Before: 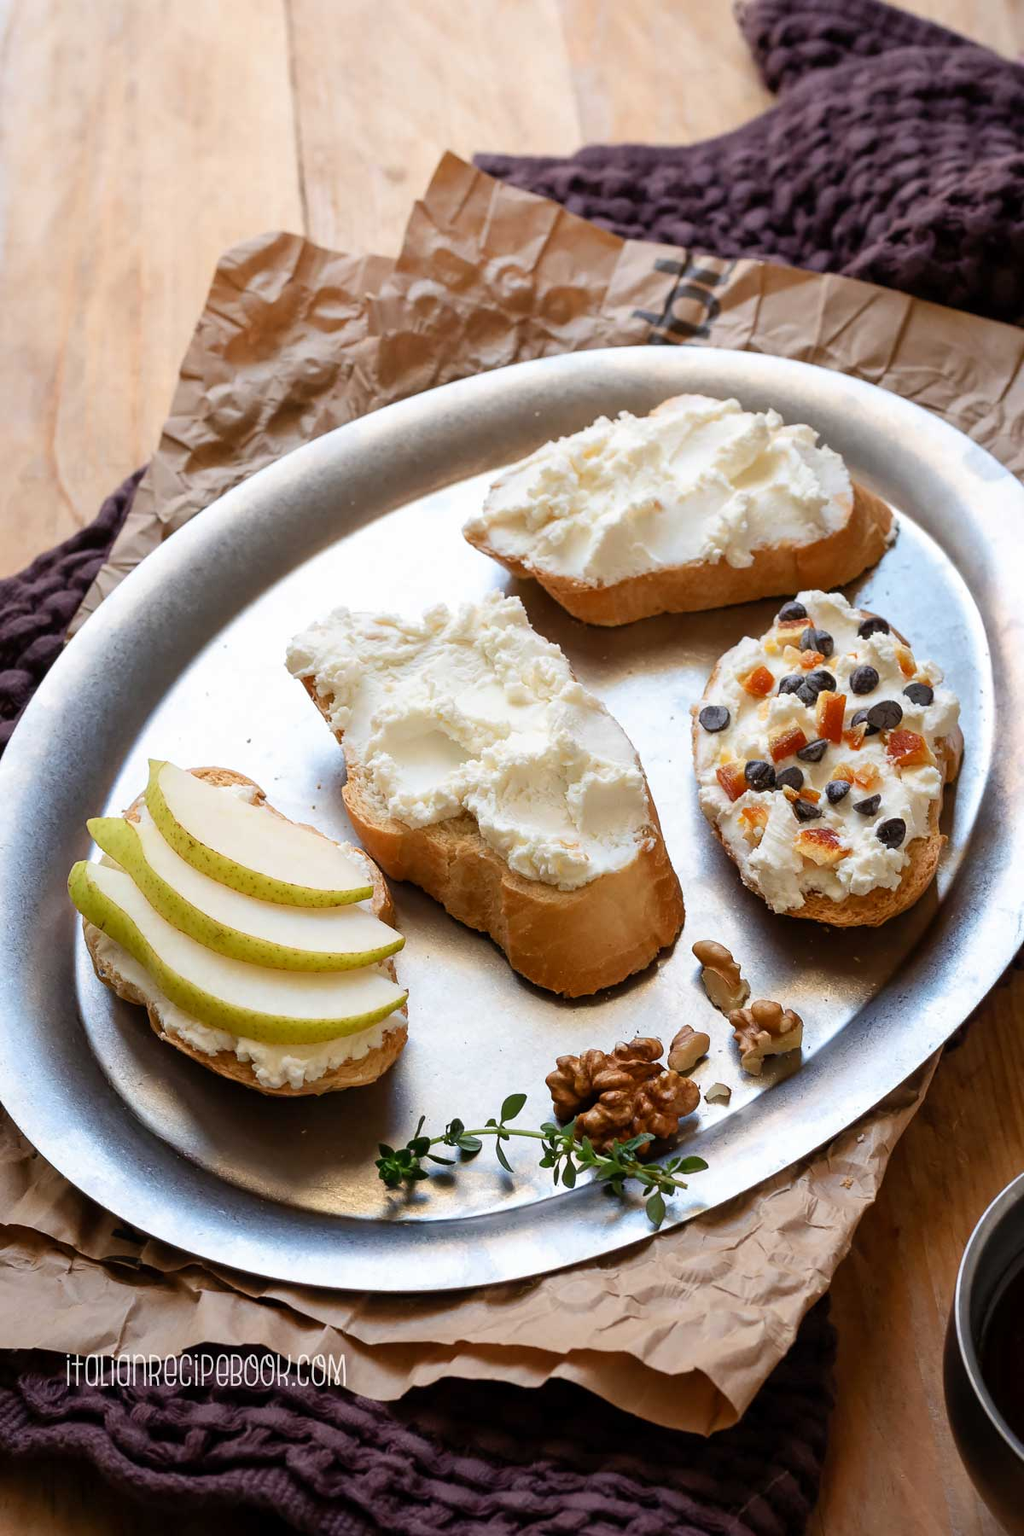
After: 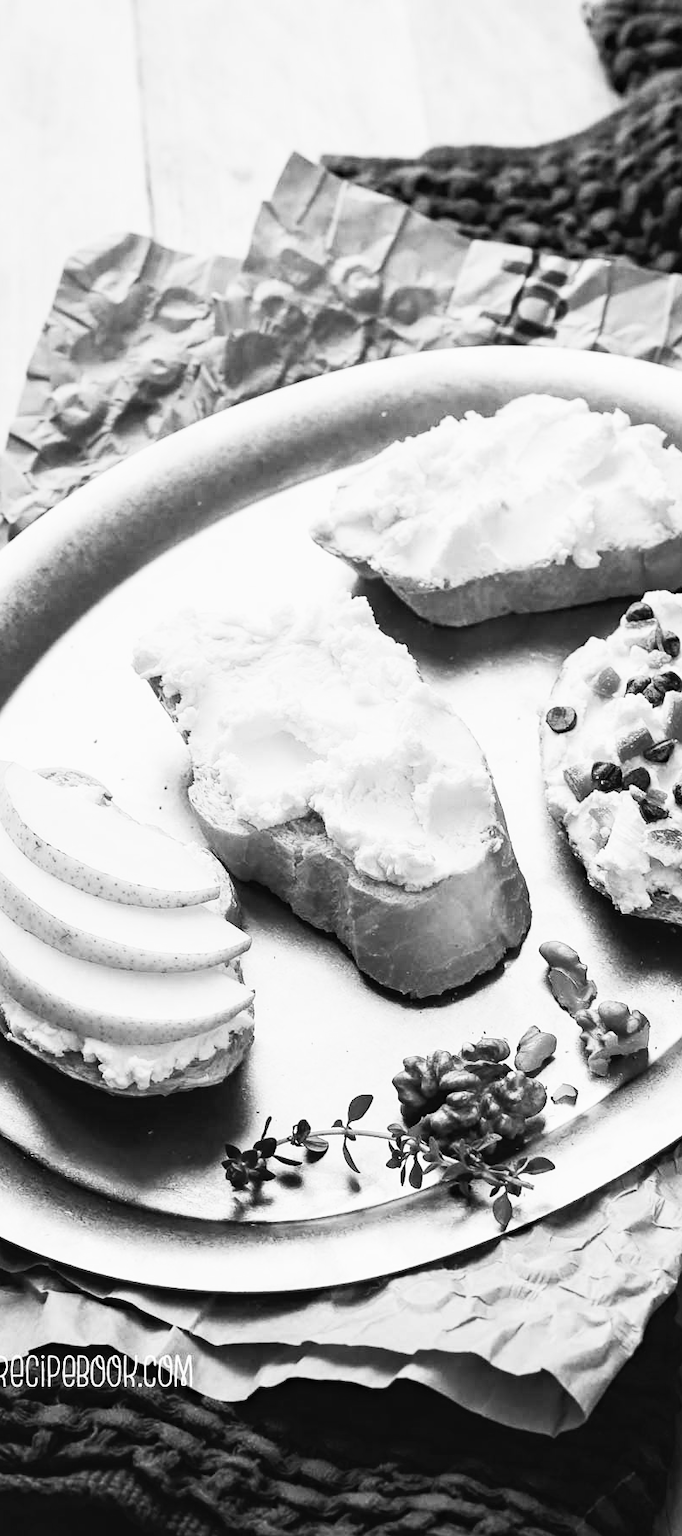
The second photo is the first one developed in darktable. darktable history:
contrast brightness saturation: contrast 0.53, brightness 0.47, saturation -1
local contrast: highlights 100%, shadows 100%, detail 120%, midtone range 0.2
crop and rotate: left 15.055%, right 18.278%
haze removal: compatibility mode true, adaptive false
color balance: lift [1.003, 0.993, 1.001, 1.007], gamma [1.018, 1.072, 0.959, 0.928], gain [0.974, 0.873, 1.031, 1.127]
filmic rgb: black relative exposure -7.65 EV, white relative exposure 4.56 EV, hardness 3.61
